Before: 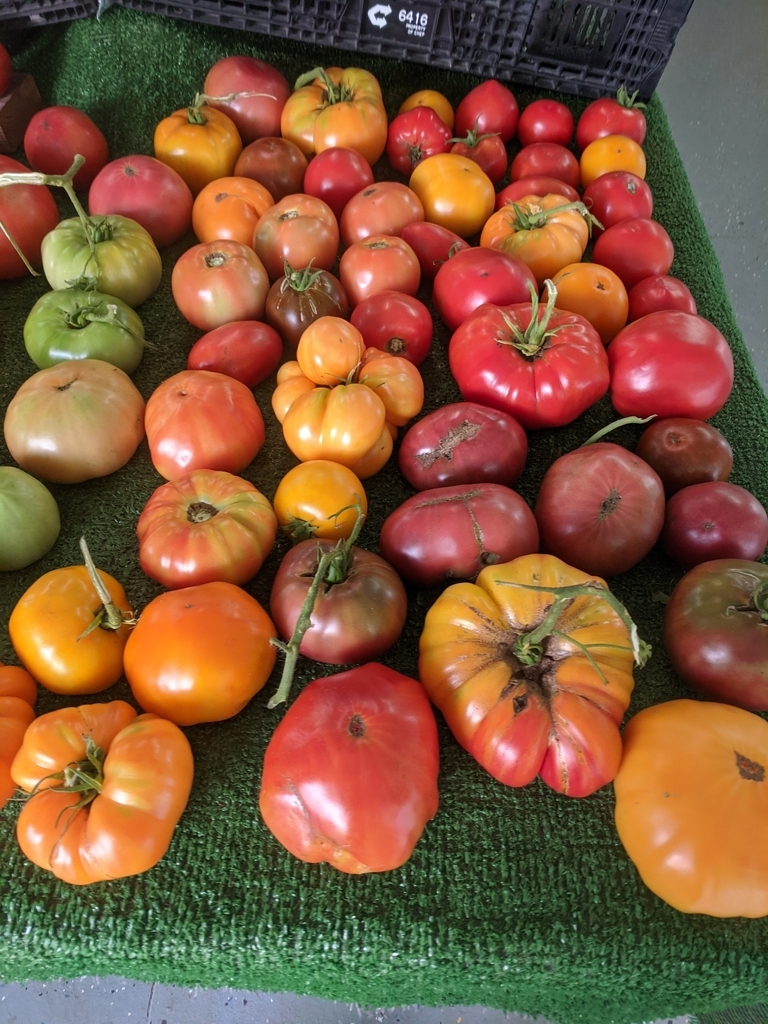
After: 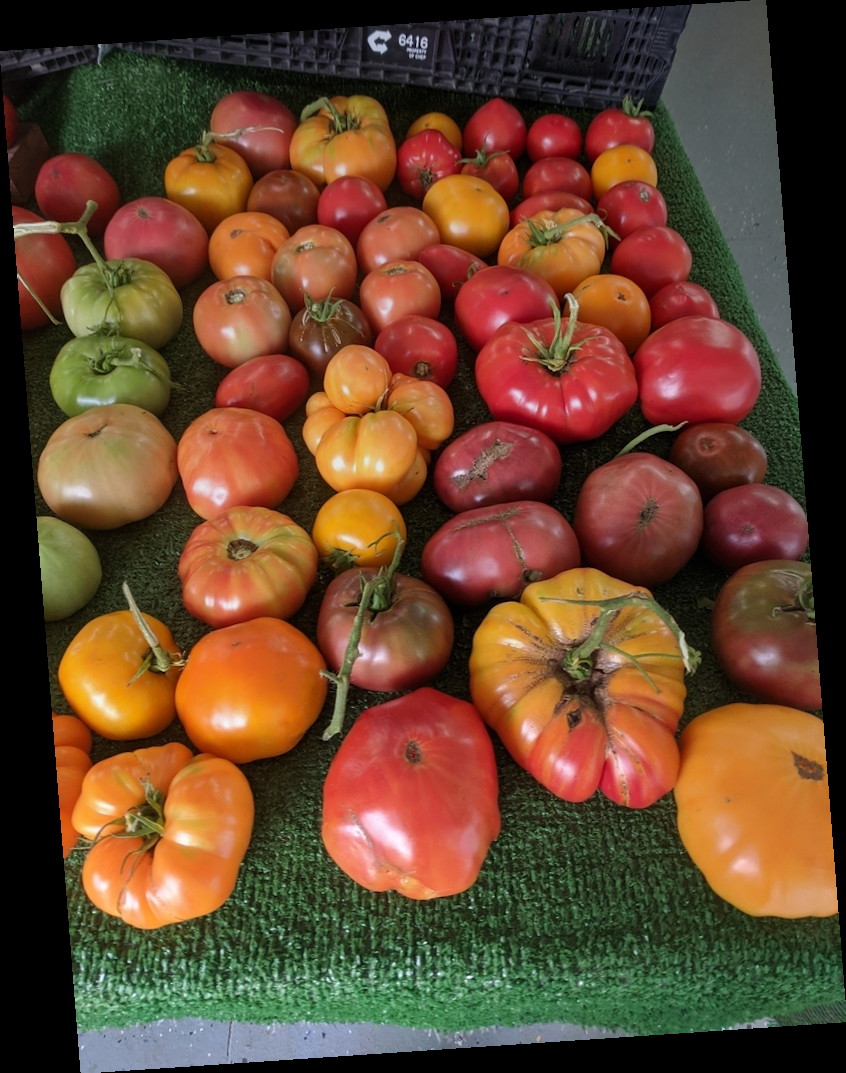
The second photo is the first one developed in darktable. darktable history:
rotate and perspective: rotation -4.2°, shear 0.006, automatic cropping off
graduated density: on, module defaults
